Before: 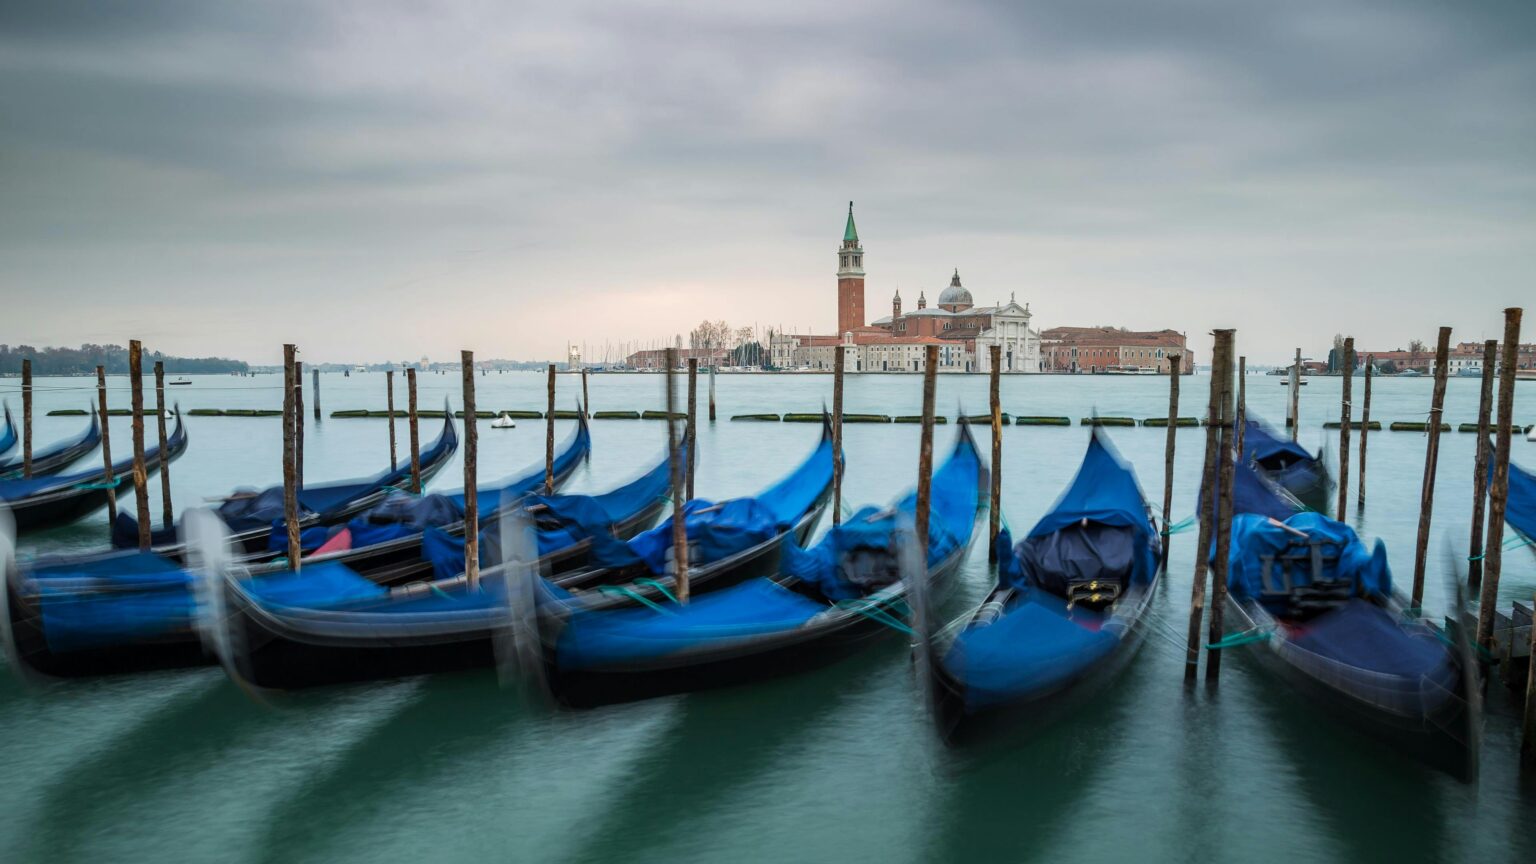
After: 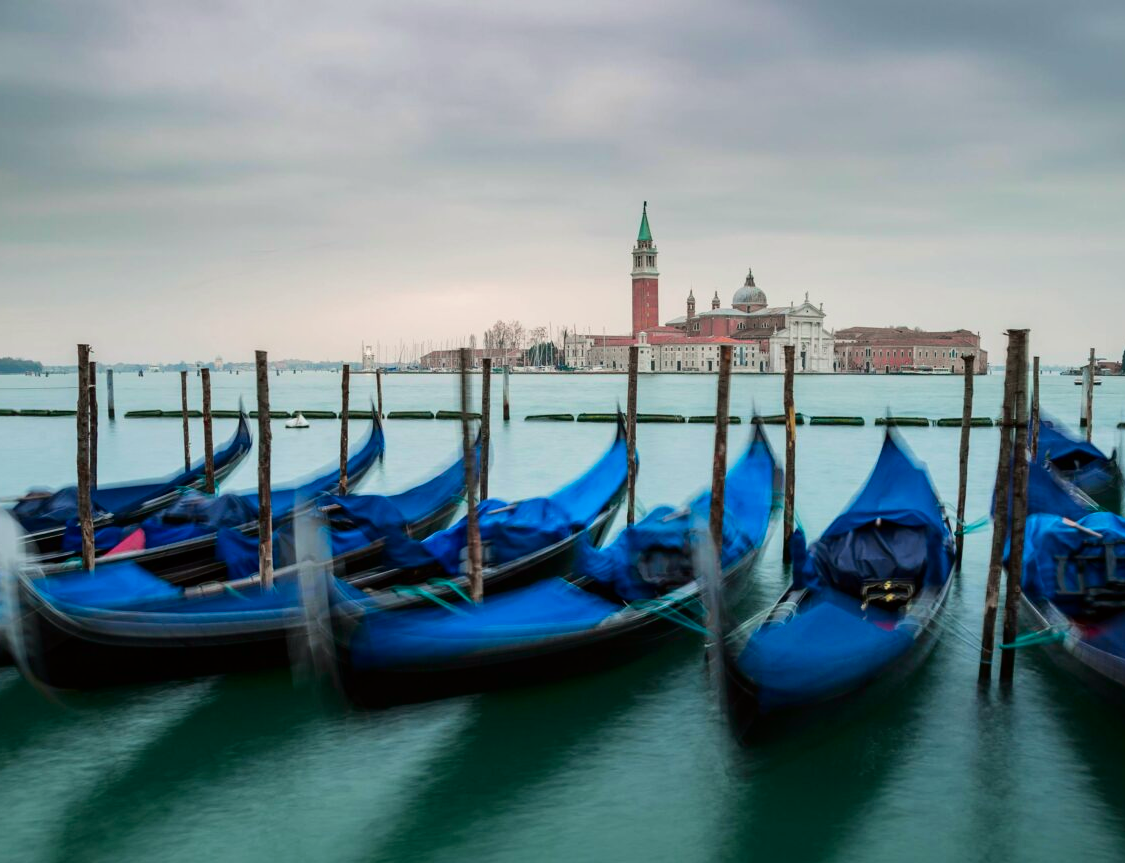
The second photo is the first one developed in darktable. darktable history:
crop: left 13.443%, right 13.31%
tone curve: curves: ch0 [(0, 0) (0.068, 0.031) (0.183, 0.13) (0.341, 0.319) (0.547, 0.545) (0.828, 0.817) (1, 0.968)]; ch1 [(0, 0) (0.23, 0.166) (0.34, 0.308) (0.371, 0.337) (0.429, 0.408) (0.477, 0.466) (0.499, 0.5) (0.529, 0.528) (0.559, 0.578) (0.743, 0.798) (1, 1)]; ch2 [(0, 0) (0.431, 0.419) (0.495, 0.502) (0.524, 0.525) (0.568, 0.543) (0.6, 0.597) (0.634, 0.644) (0.728, 0.722) (1, 1)], color space Lab, independent channels, preserve colors none
